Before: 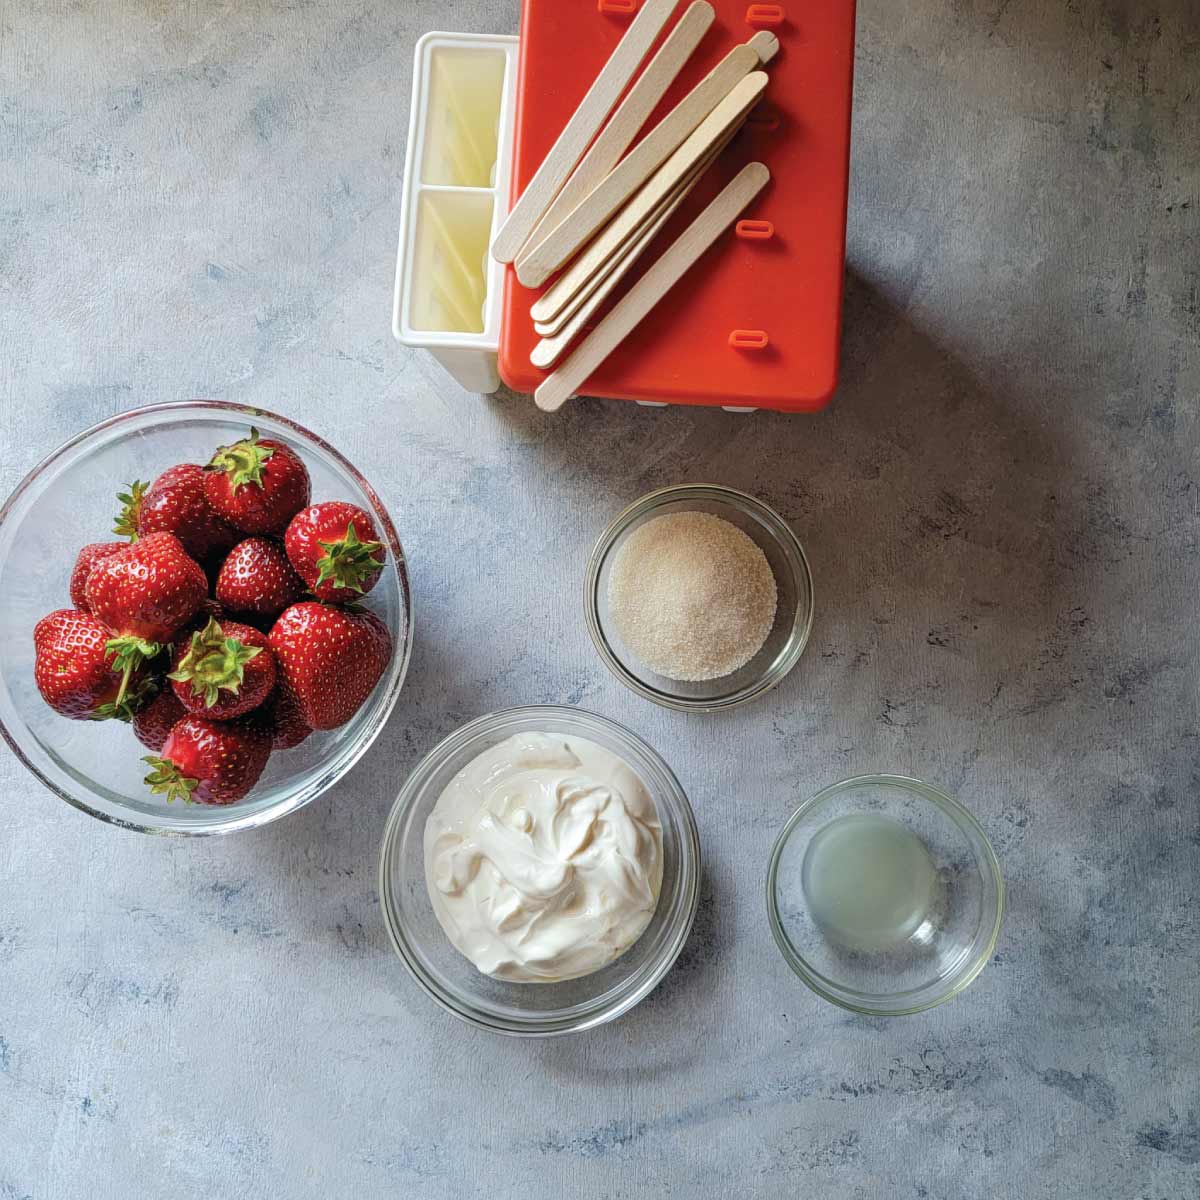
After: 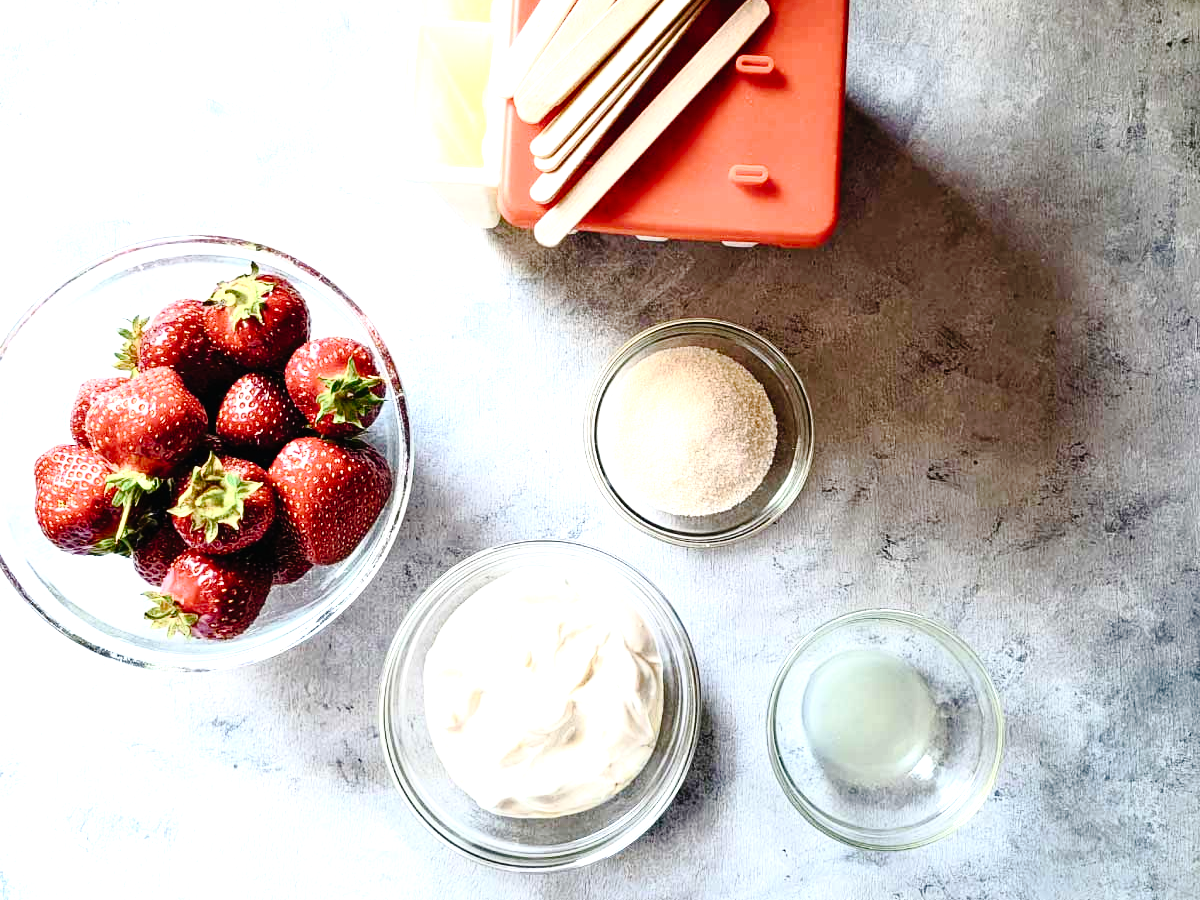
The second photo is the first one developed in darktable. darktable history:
exposure: black level correction -0.002, exposure 0.54 EV, compensate highlight preservation false
tone equalizer: -8 EV -0.417 EV, -7 EV -0.389 EV, -6 EV -0.333 EV, -5 EV -0.222 EV, -3 EV 0.222 EV, -2 EV 0.333 EV, -1 EV 0.389 EV, +0 EV 0.417 EV, edges refinement/feathering 500, mask exposure compensation -1.57 EV, preserve details no
crop: top 13.819%, bottom 11.169%
base curve: curves: ch0 [(0, 0) (0.257, 0.25) (0.482, 0.586) (0.757, 0.871) (1, 1)]
color balance rgb: shadows lift › luminance -20%, power › hue 72.24°, highlights gain › luminance 15%, global offset › hue 171.6°, perceptual saturation grading › highlights -30%, perceptual saturation grading › shadows 20%, global vibrance 30%, contrast 10%
tone curve: curves: ch0 [(0, 0) (0.003, 0.001) (0.011, 0.008) (0.025, 0.015) (0.044, 0.025) (0.069, 0.037) (0.1, 0.056) (0.136, 0.091) (0.177, 0.157) (0.224, 0.231) (0.277, 0.319) (0.335, 0.4) (0.399, 0.493) (0.468, 0.571) (0.543, 0.645) (0.623, 0.706) (0.709, 0.77) (0.801, 0.838) (0.898, 0.918) (1, 1)], preserve colors none
